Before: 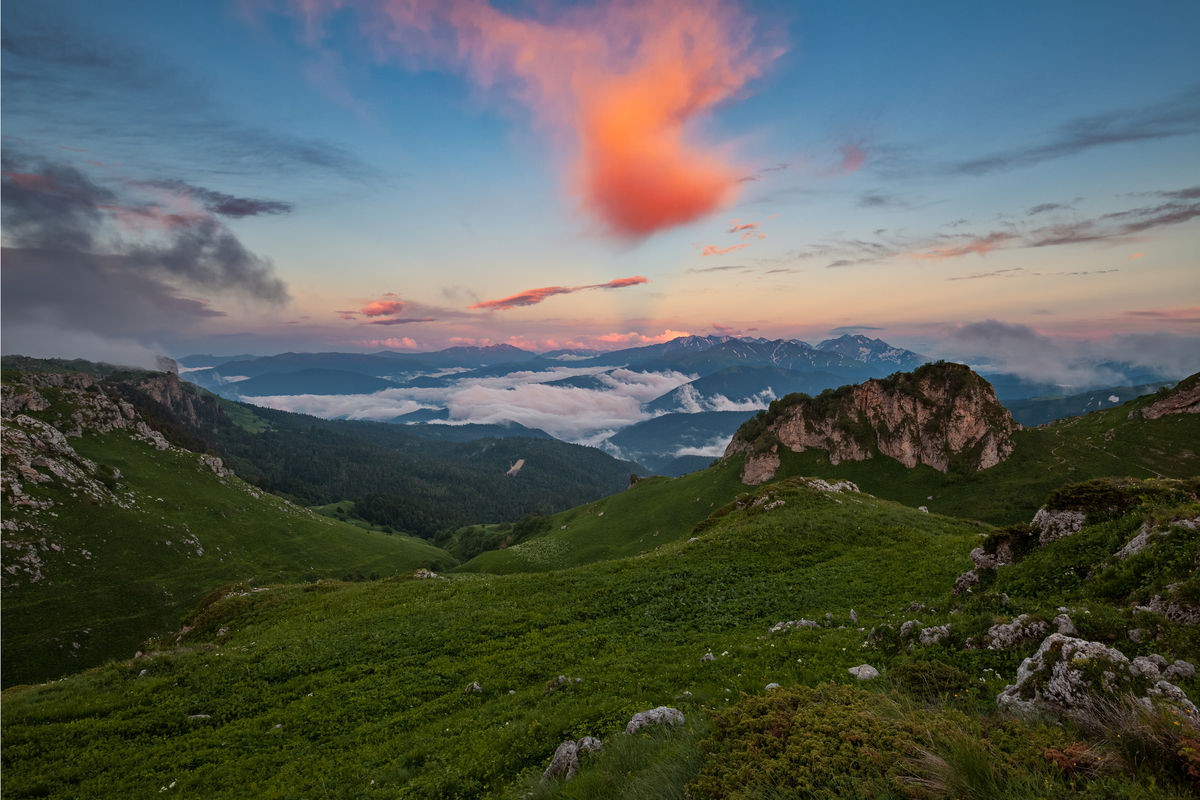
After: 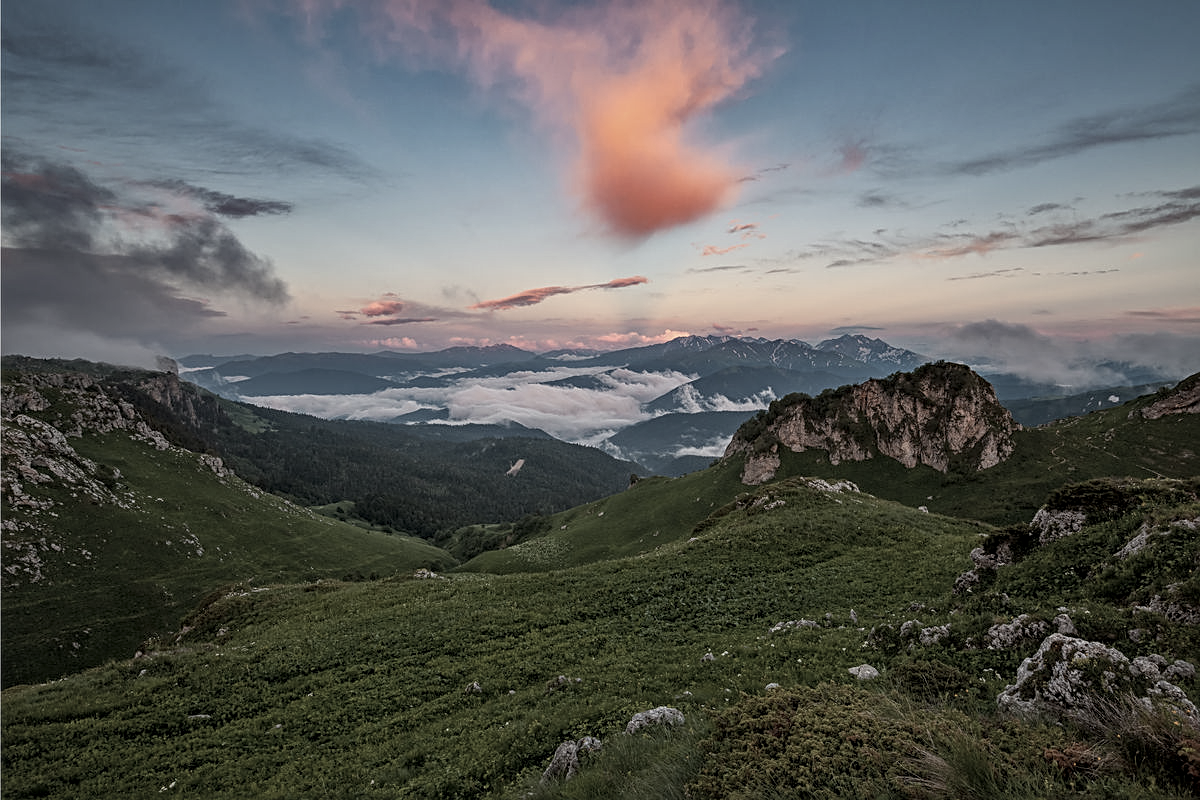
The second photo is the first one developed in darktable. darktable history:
sharpen: on, module defaults
color zones: curves: ch1 [(0, 0.292) (0.001, 0.292) (0.2, 0.264) (0.4, 0.248) (0.6, 0.248) (0.8, 0.264) (0.999, 0.292) (1, 0.292)]
local contrast: on, module defaults
